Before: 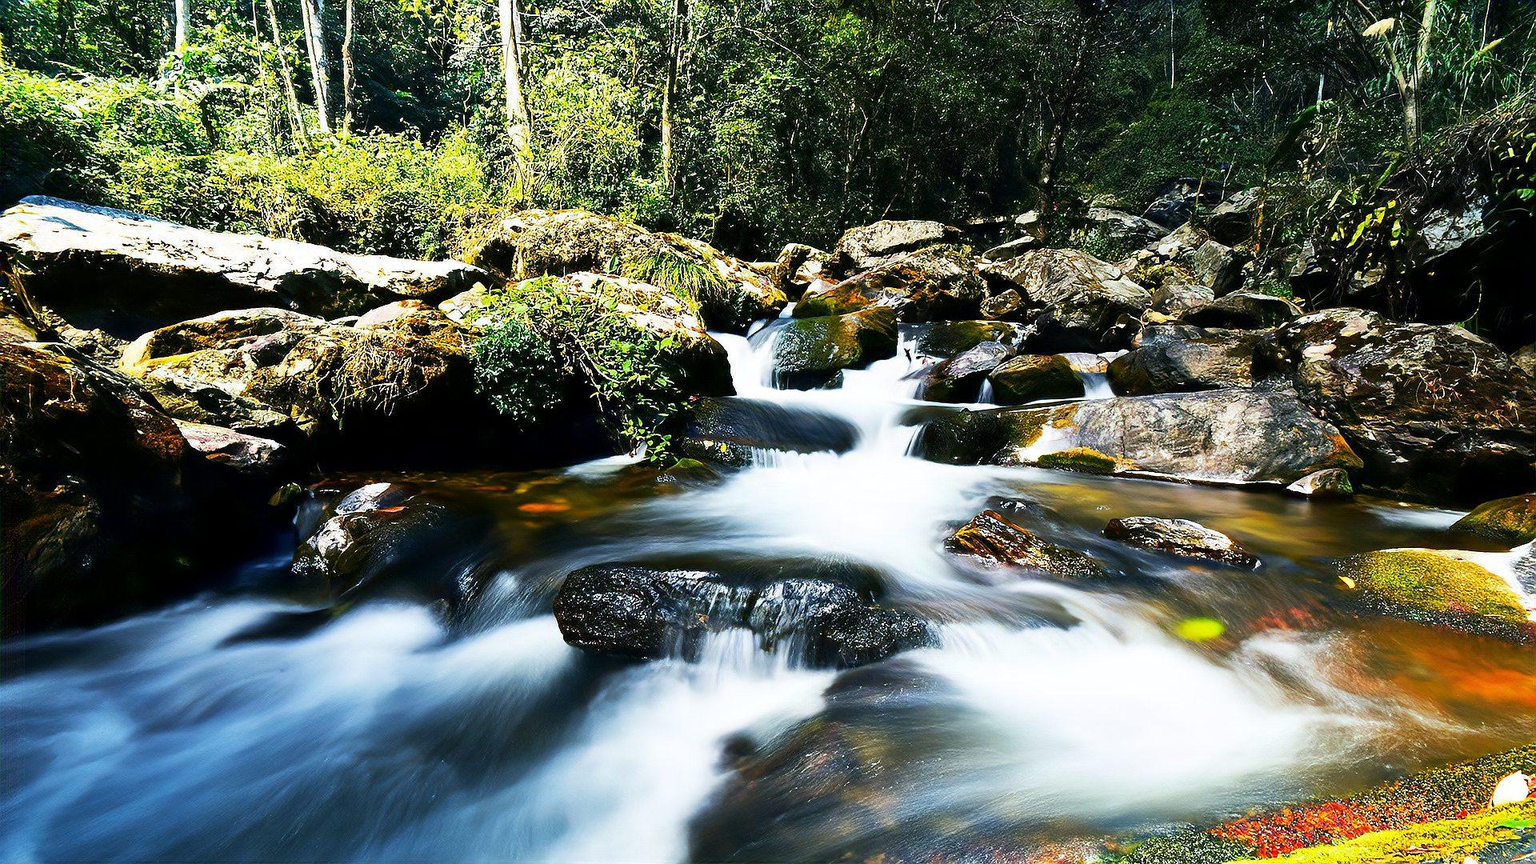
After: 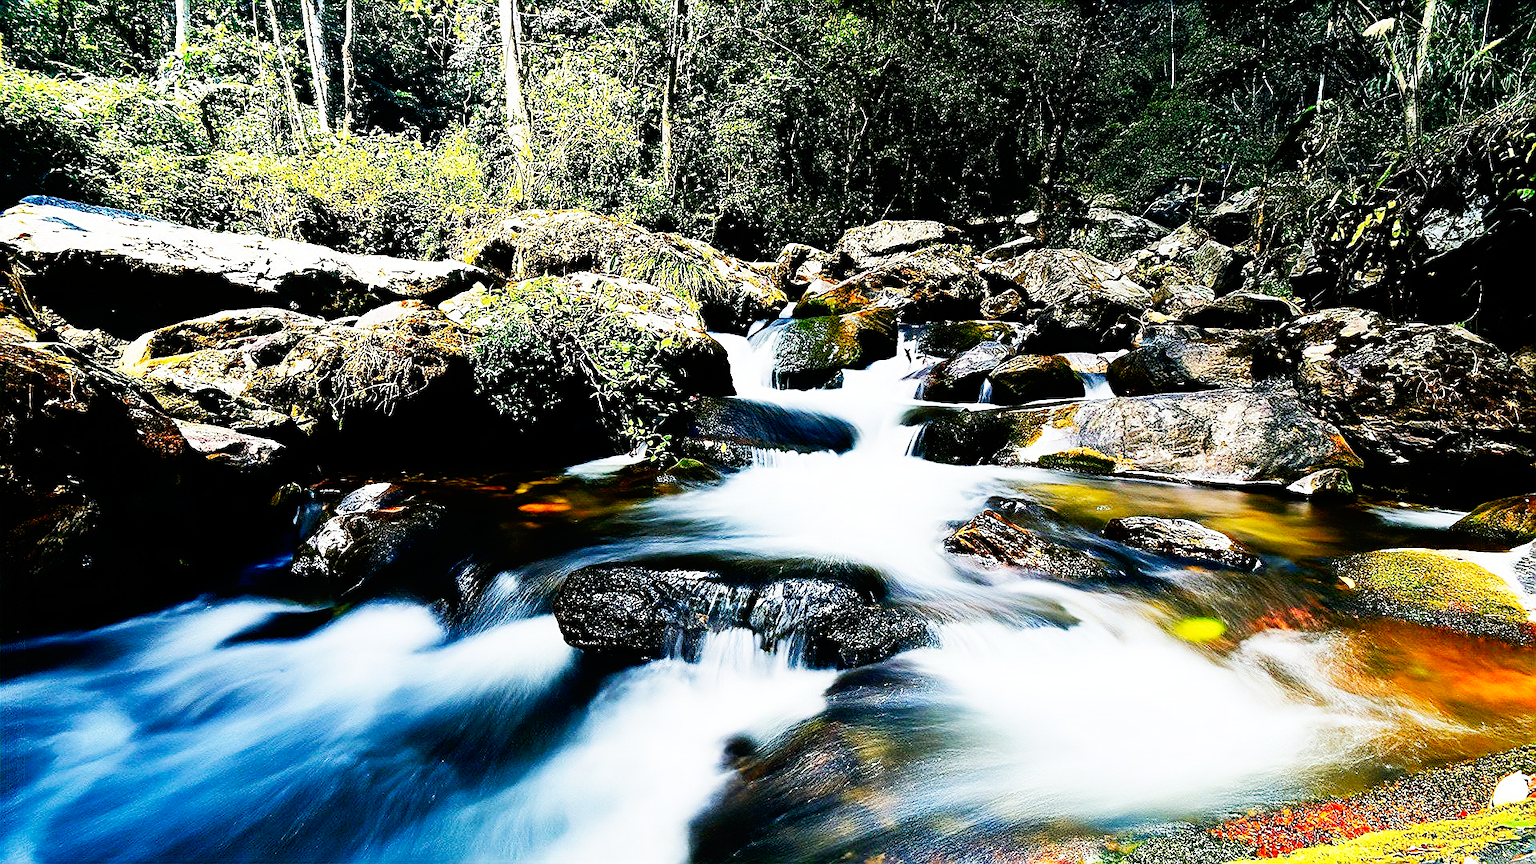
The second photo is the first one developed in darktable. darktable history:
base curve: curves: ch0 [(0, 0) (0.036, 0.025) (0.121, 0.166) (0.206, 0.329) (0.605, 0.79) (1, 1)], exposure shift 0.01, preserve colors none
tone curve: curves: ch0 [(0, 0) (0.118, 0.034) (0.182, 0.124) (0.265, 0.214) (0.504, 0.508) (0.783, 0.825) (1, 1)], preserve colors none
sharpen: on, module defaults
